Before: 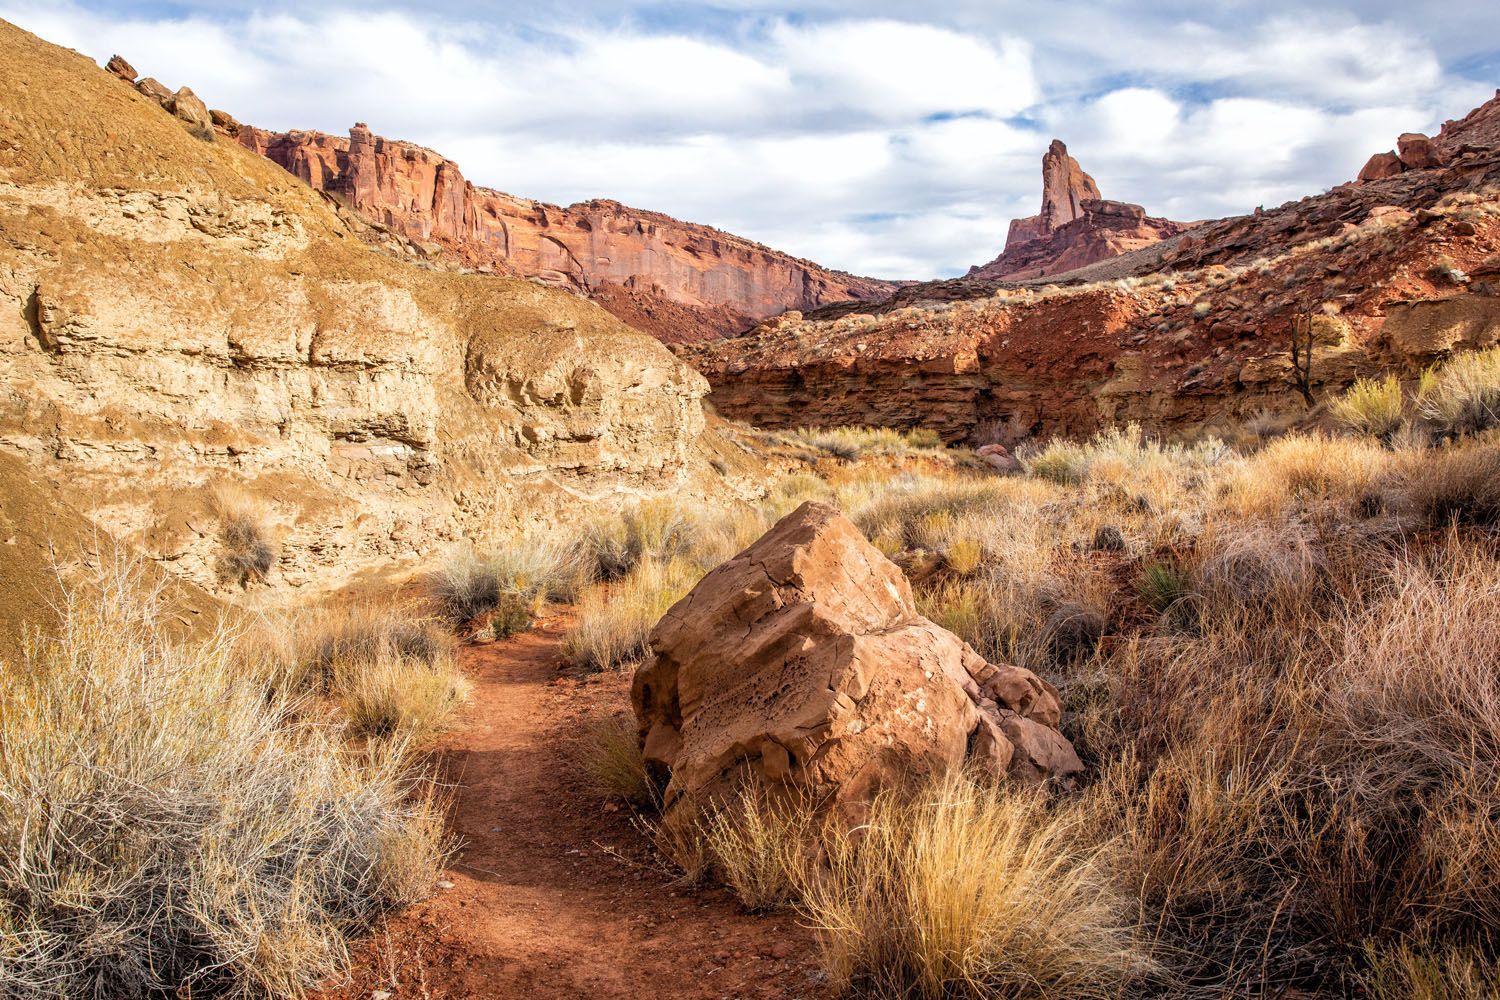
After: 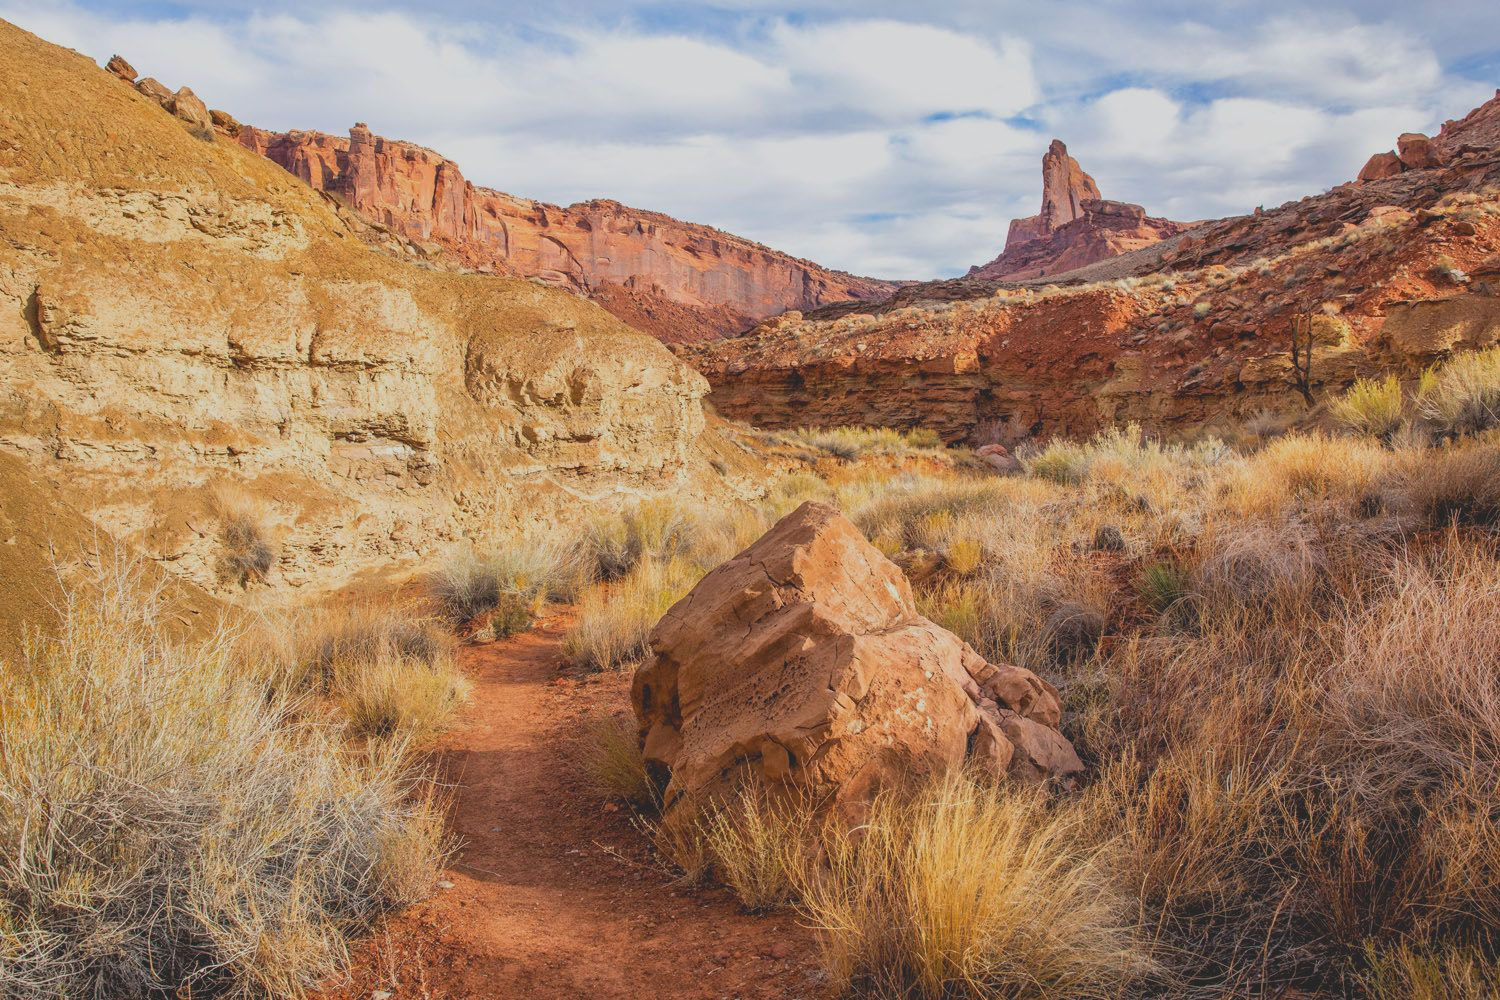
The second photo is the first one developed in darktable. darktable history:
contrast brightness saturation: contrast -0.289
